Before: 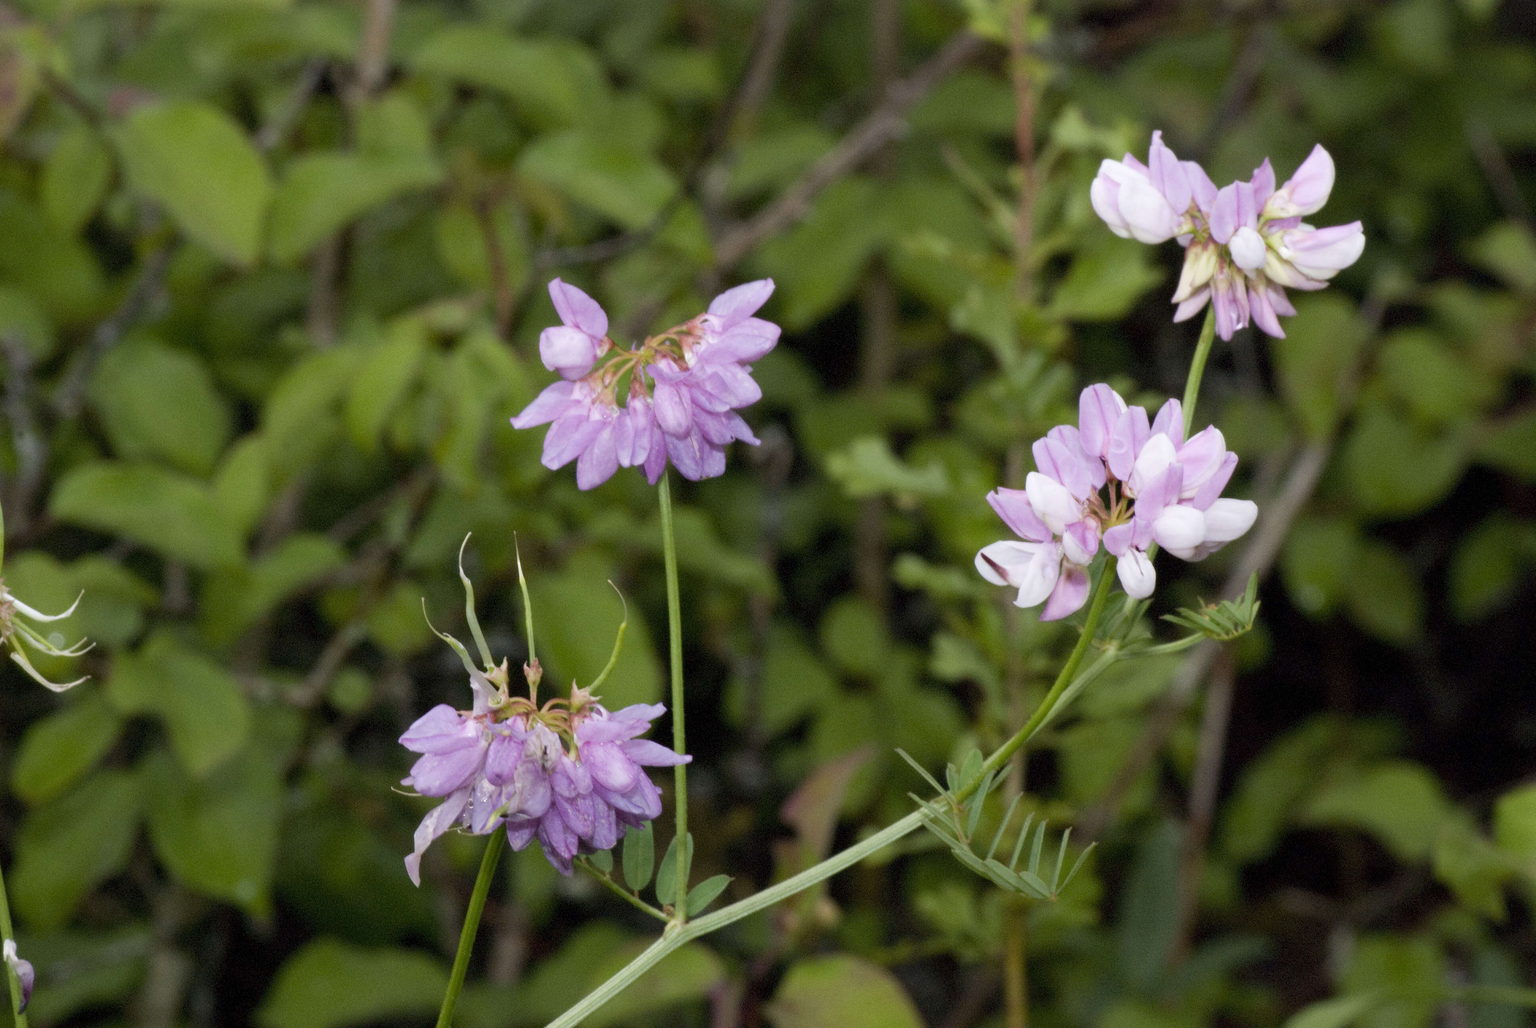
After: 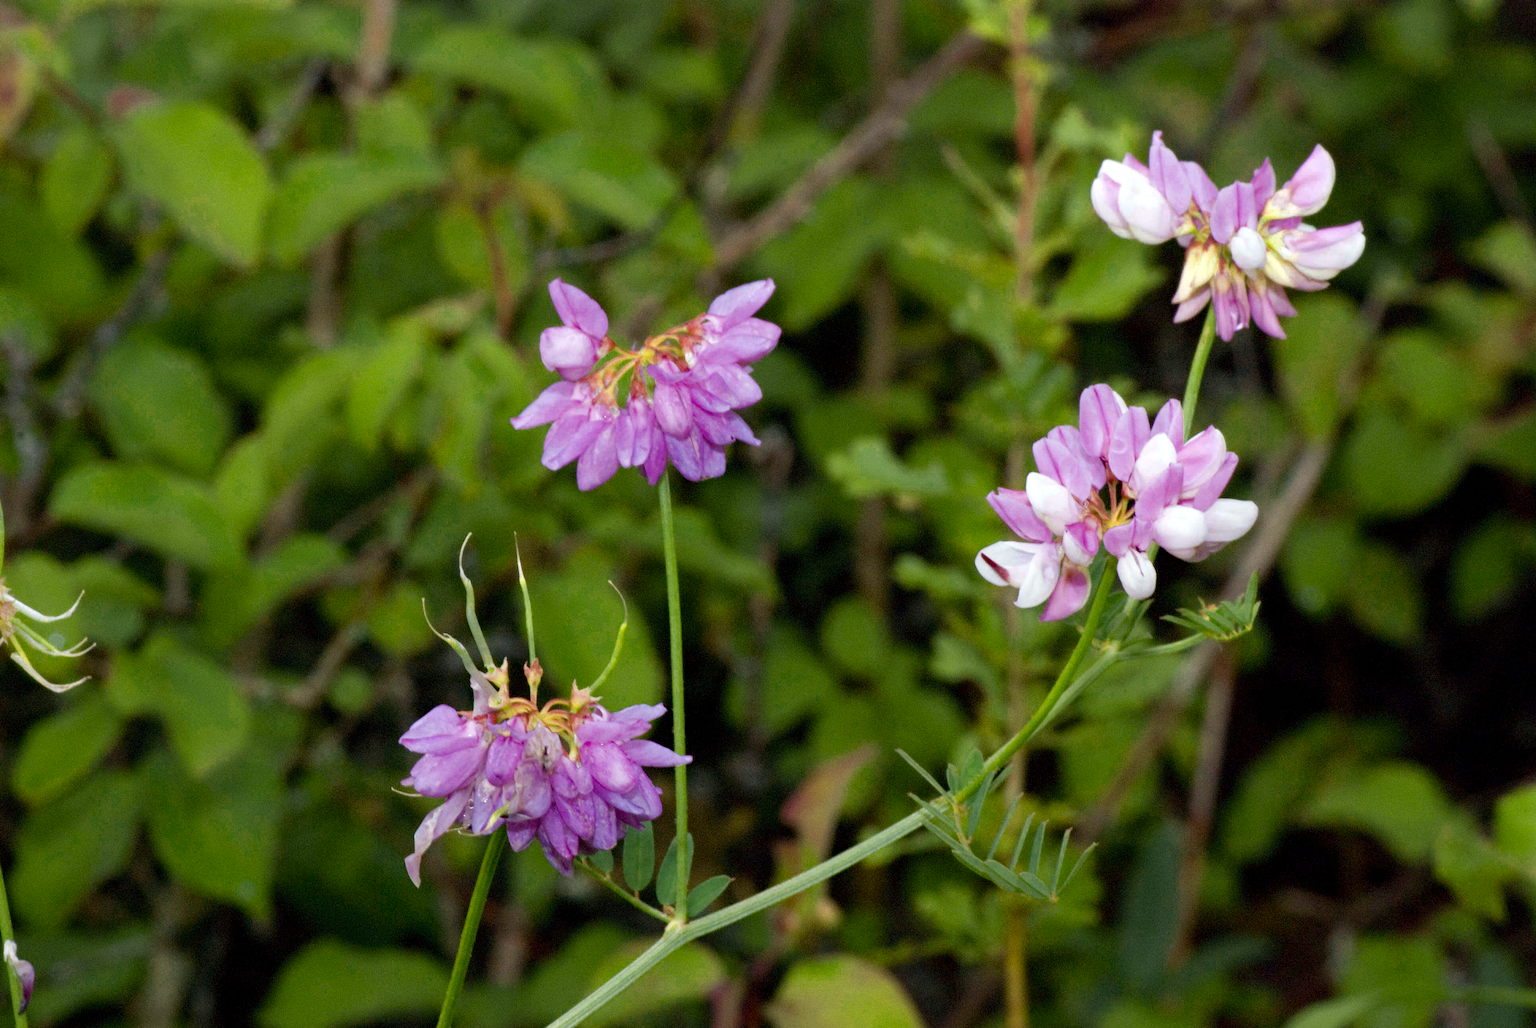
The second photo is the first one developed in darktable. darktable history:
color zones: curves: ch0 [(0.004, 0.305) (0.261, 0.623) (0.389, 0.399) (0.708, 0.571) (0.947, 0.34)]; ch1 [(0.025, 0.645) (0.229, 0.584) (0.326, 0.551) (0.484, 0.262) (0.757, 0.643)]
haze removal: compatibility mode true, adaptive false
